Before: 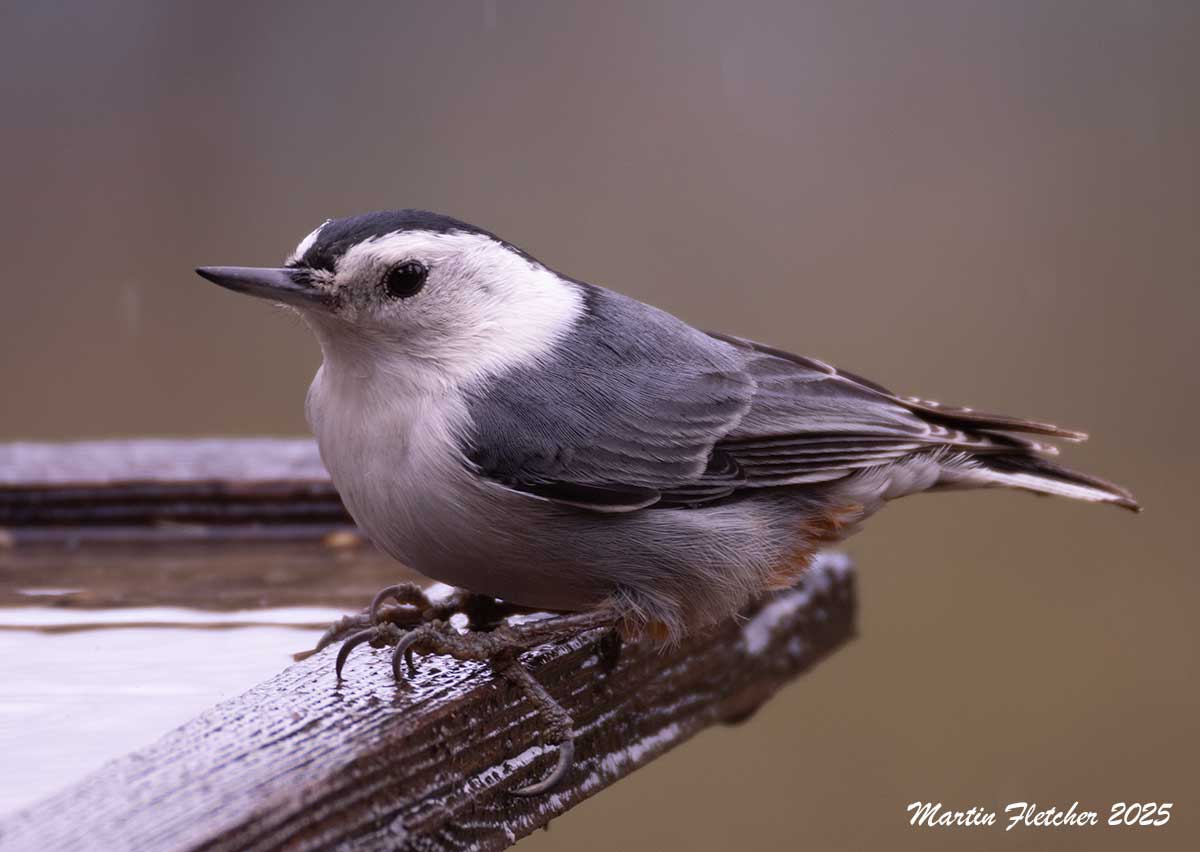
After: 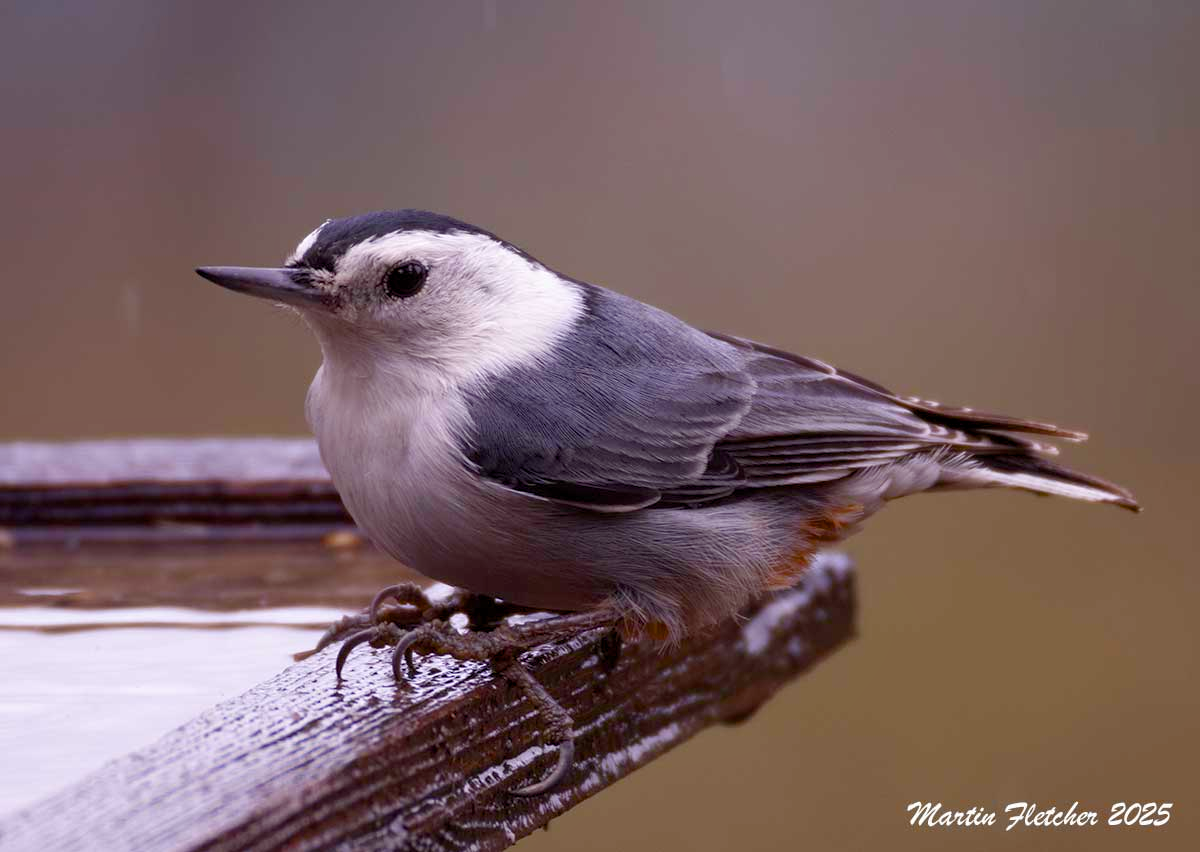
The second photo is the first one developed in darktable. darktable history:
color balance rgb: perceptual saturation grading › global saturation 20%, perceptual saturation grading › highlights -25.019%, perceptual saturation grading › shadows 50.015%
exposure: black level correction 0.002, compensate highlight preservation false
tone equalizer: on, module defaults
